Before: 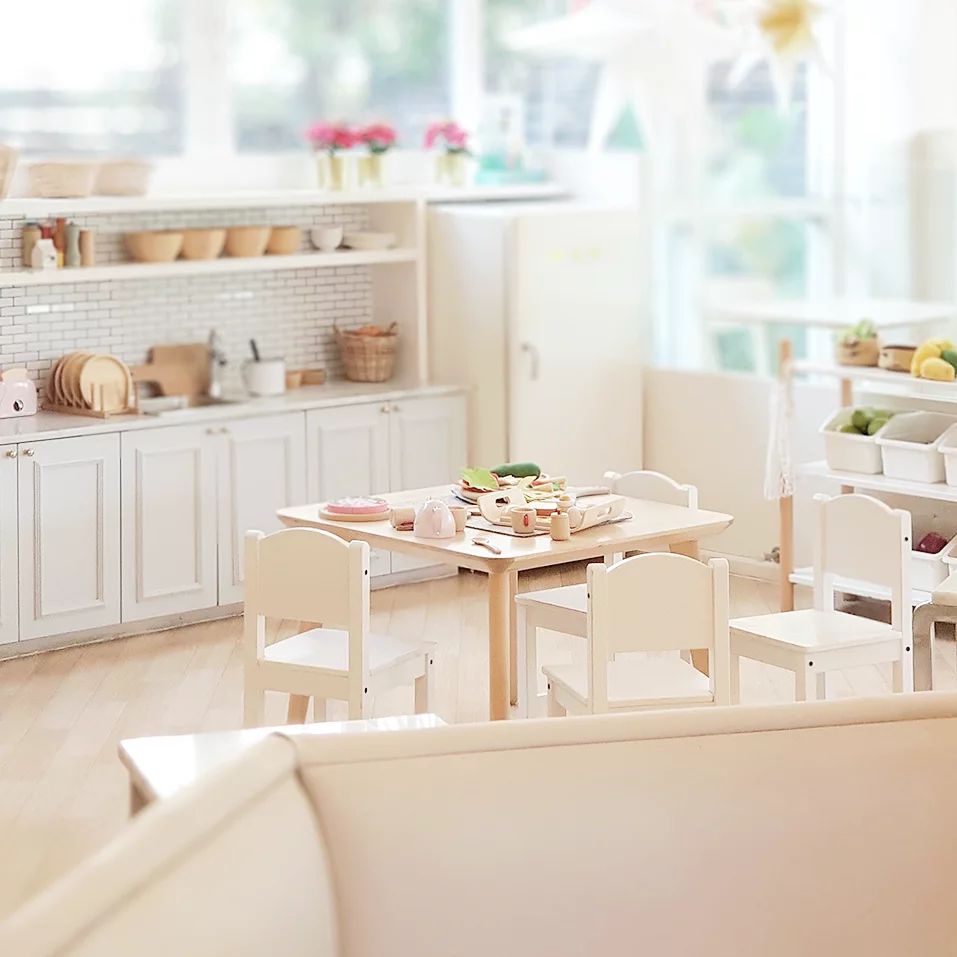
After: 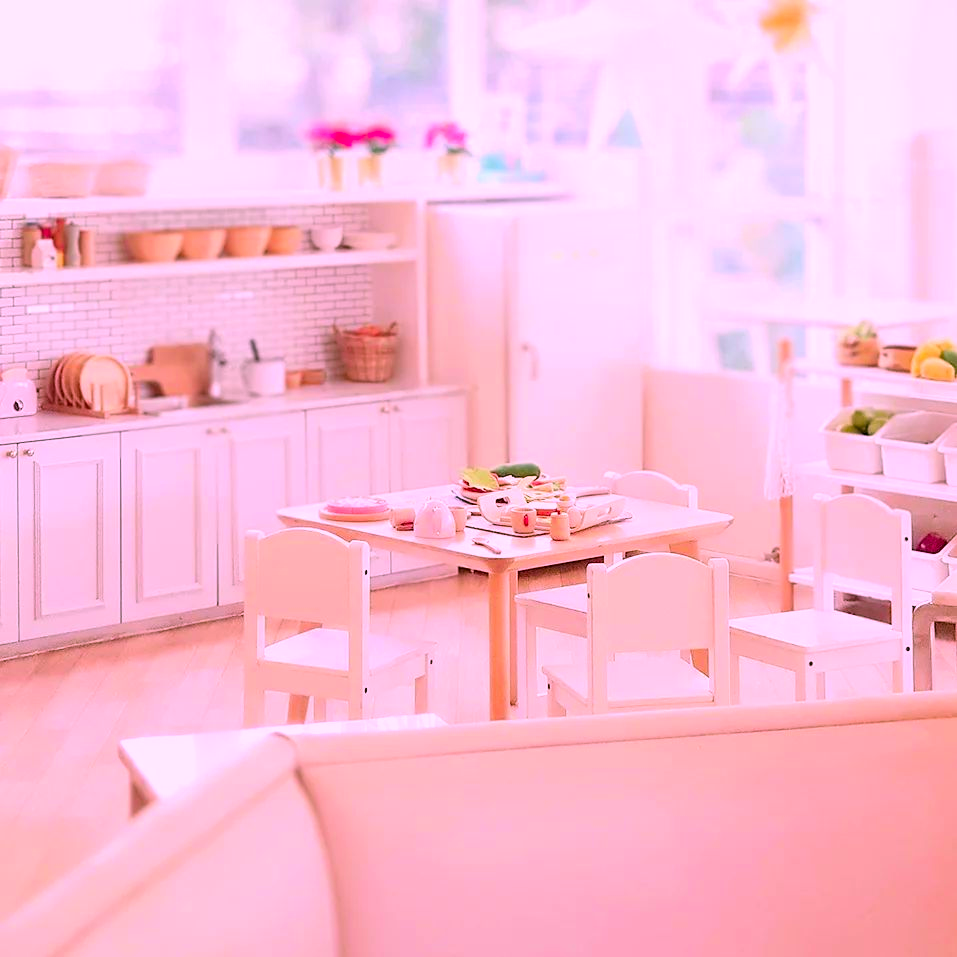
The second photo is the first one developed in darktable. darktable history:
color correction: highlights a* 19.5, highlights b* -11.53, saturation 1.69
